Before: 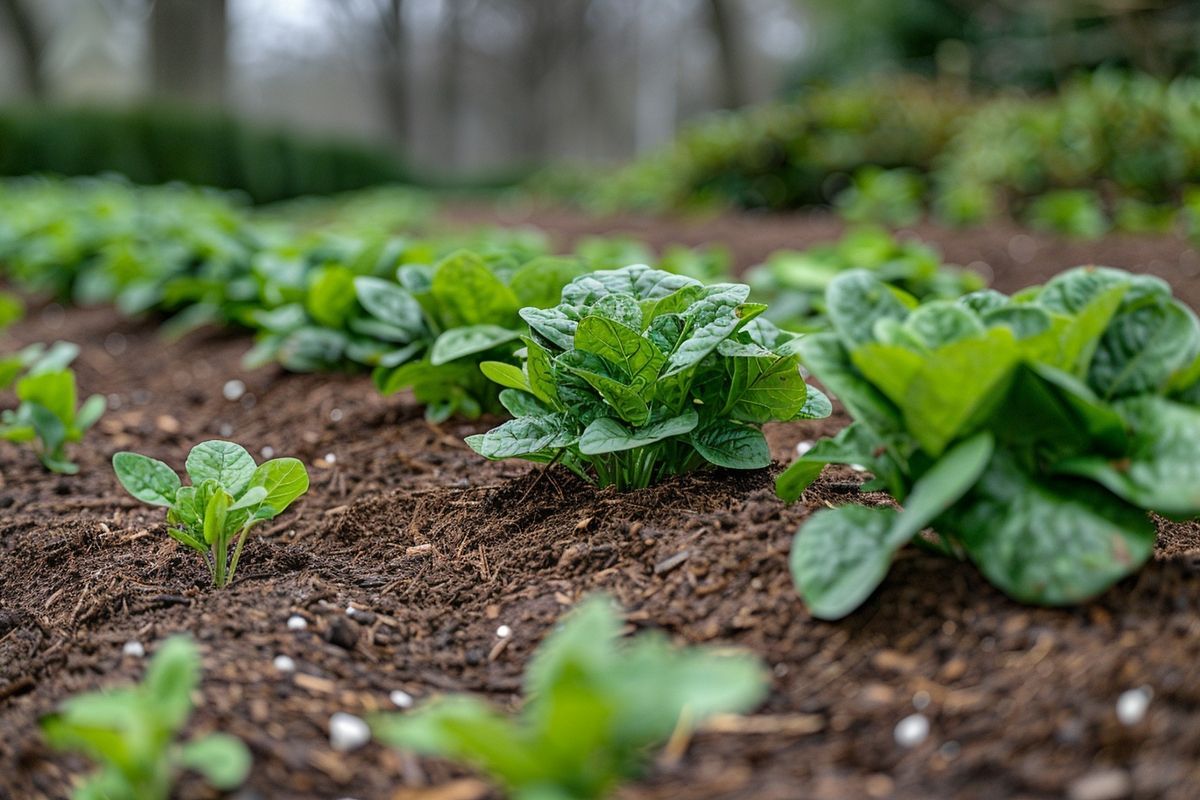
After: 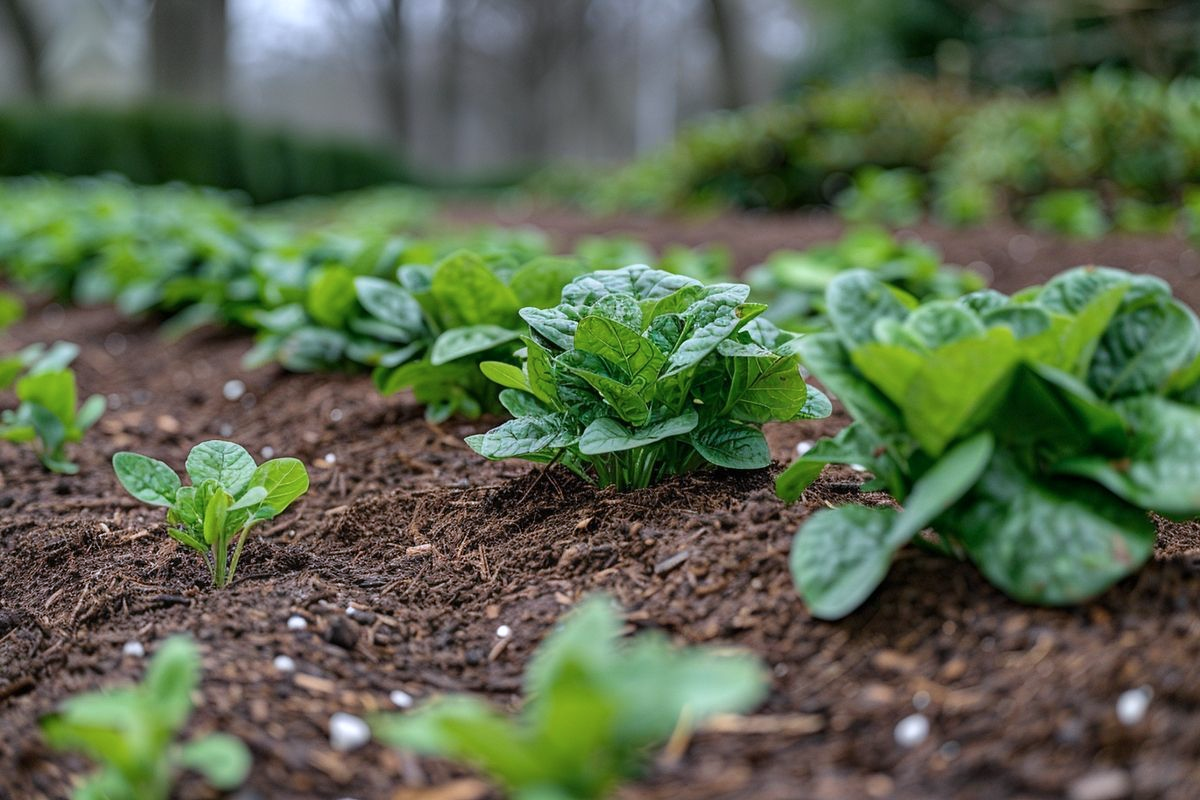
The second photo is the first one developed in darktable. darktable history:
color calibration: illuminant as shot in camera, x 0.358, y 0.373, temperature 4628.91 K
tone equalizer: -7 EV 0.13 EV, smoothing diameter 25%, edges refinement/feathering 10, preserve details guided filter
